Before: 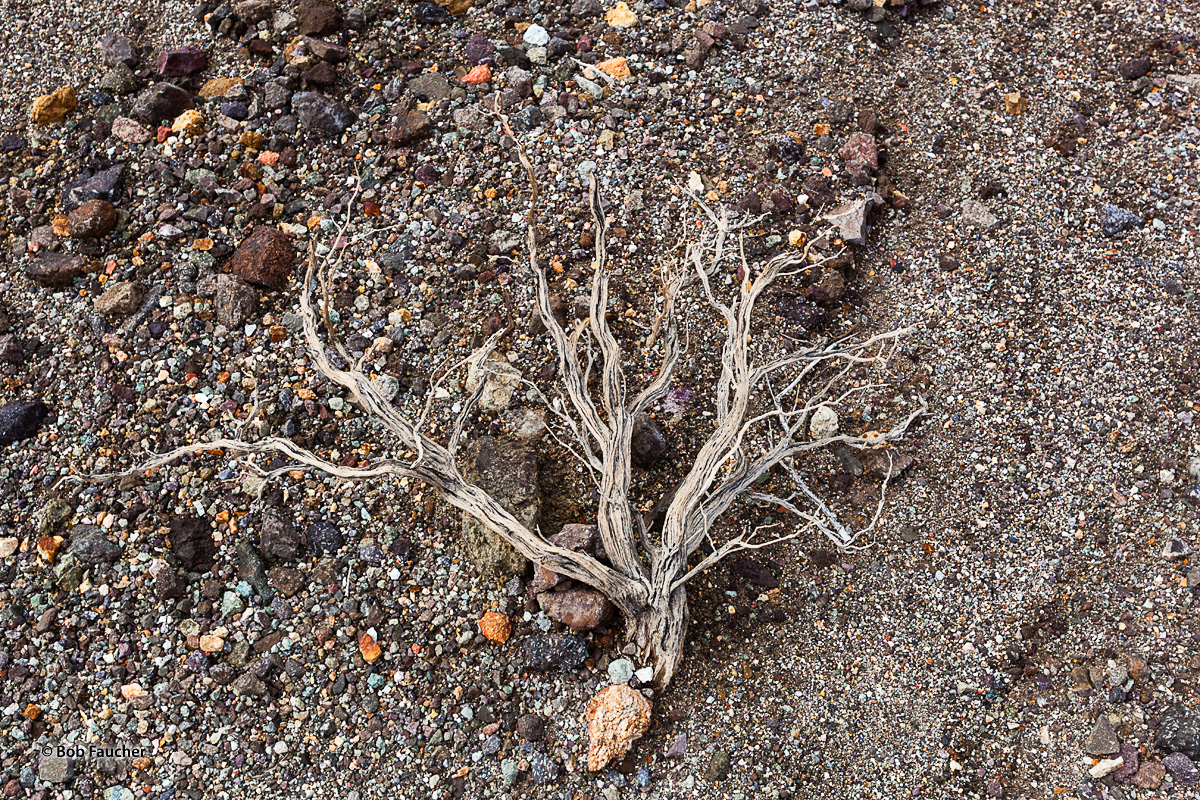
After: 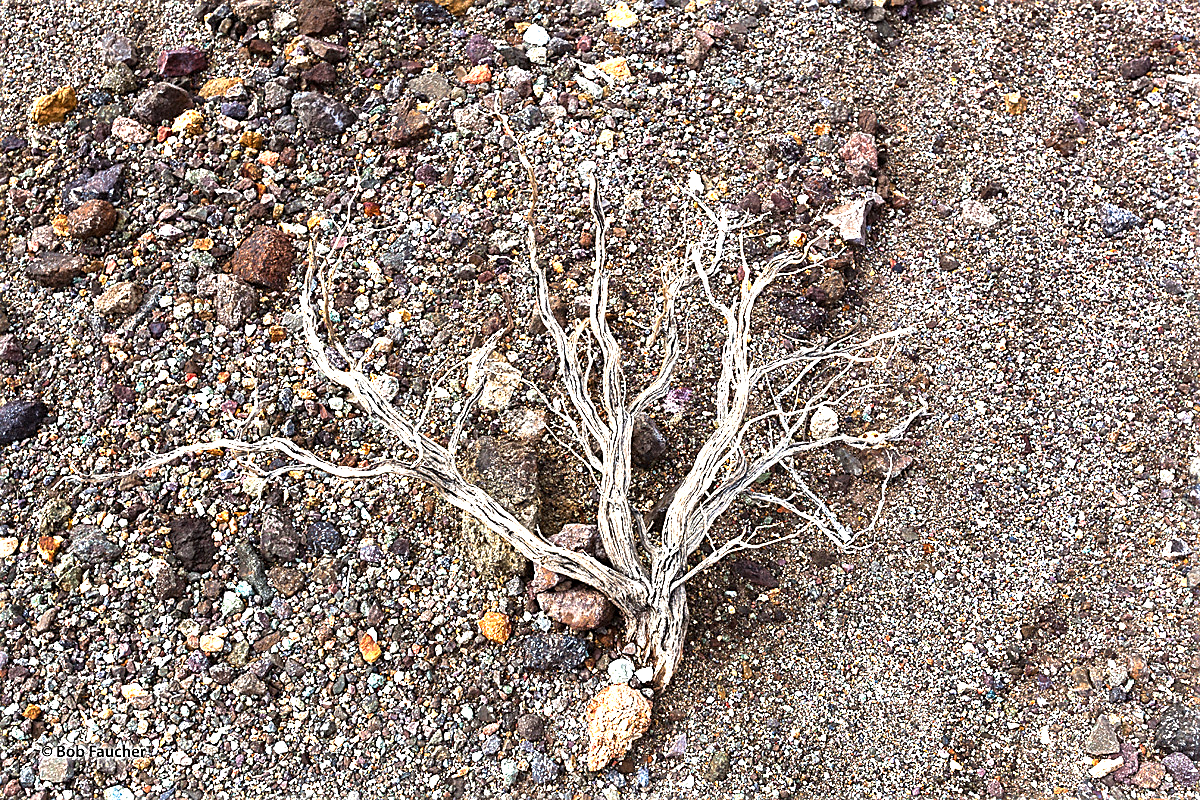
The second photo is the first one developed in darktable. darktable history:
sharpen: on, module defaults
exposure: black level correction 0, exposure 1.097 EV, compensate highlight preservation false
